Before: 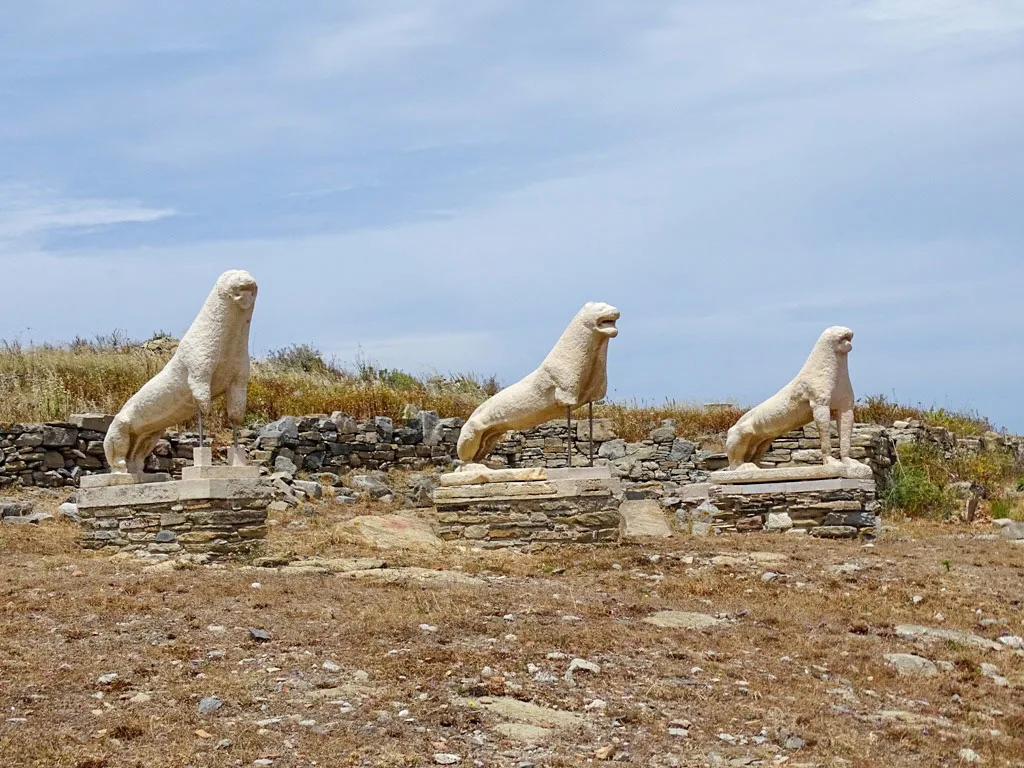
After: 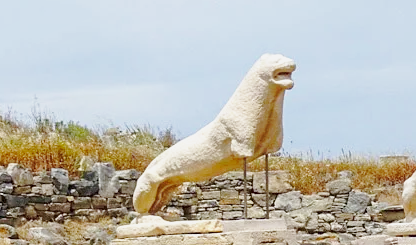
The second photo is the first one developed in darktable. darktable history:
crop: left 31.714%, top 32.312%, right 27.652%, bottom 35.697%
shadows and highlights: on, module defaults
base curve: curves: ch0 [(0, 0) (0.025, 0.046) (0.112, 0.277) (0.467, 0.74) (0.814, 0.929) (1, 0.942)], preserve colors none
